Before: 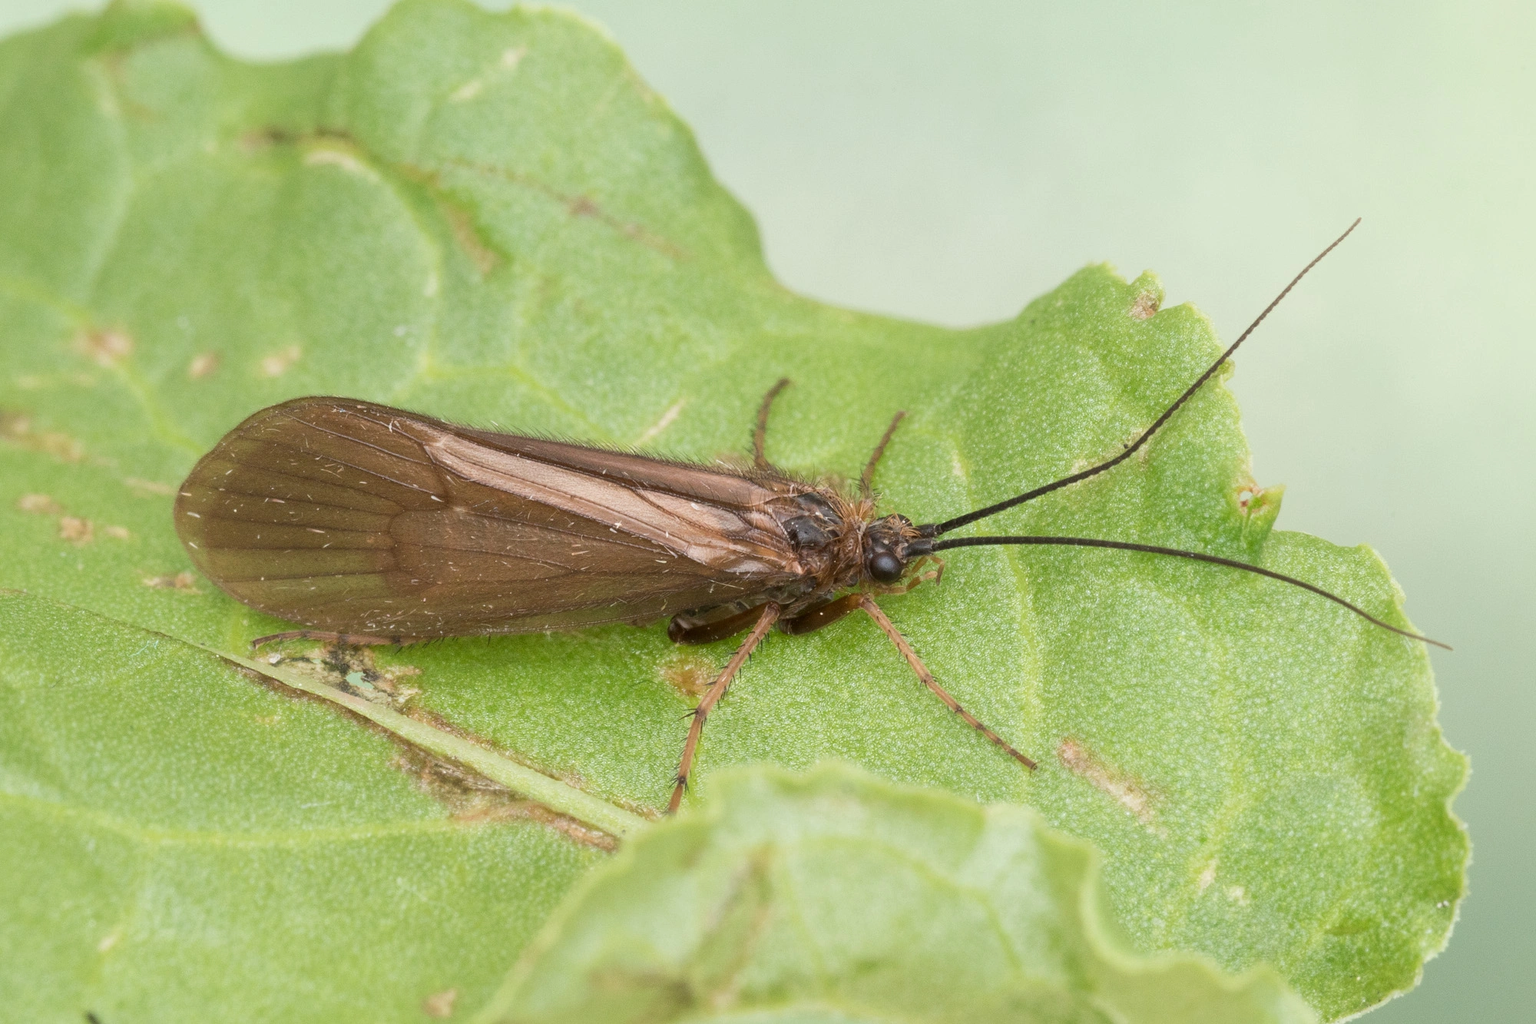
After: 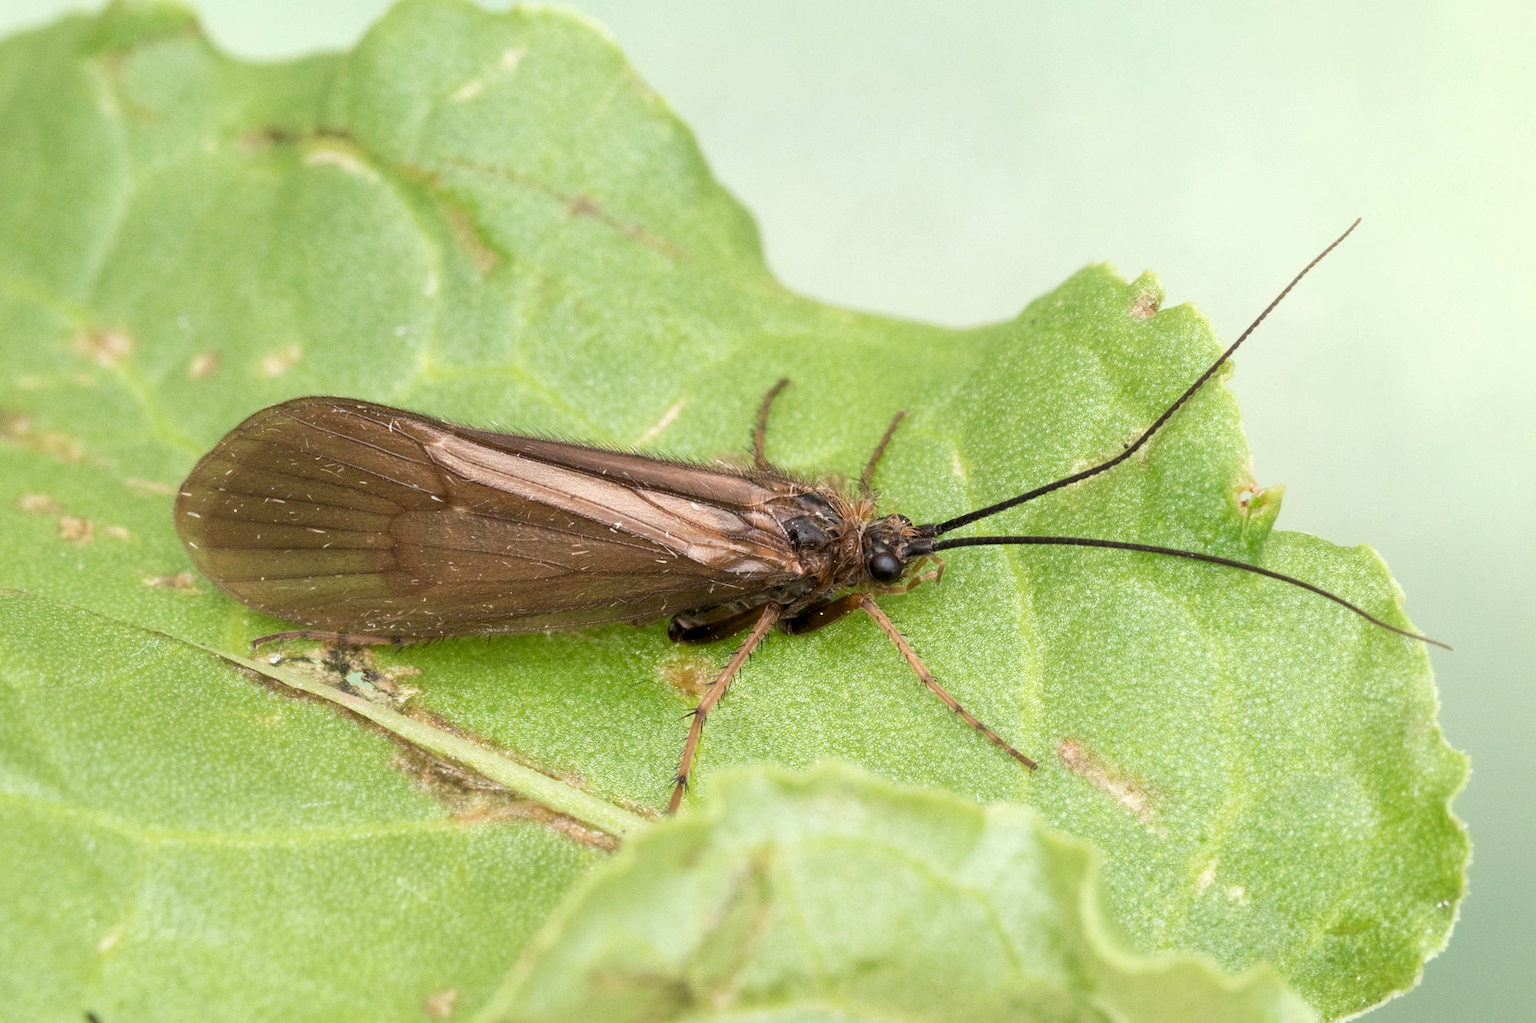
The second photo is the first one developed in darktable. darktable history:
exposure: black level correction 0.005, exposure 0.002 EV, compensate highlight preservation false
levels: levels [0.062, 0.494, 0.925]
